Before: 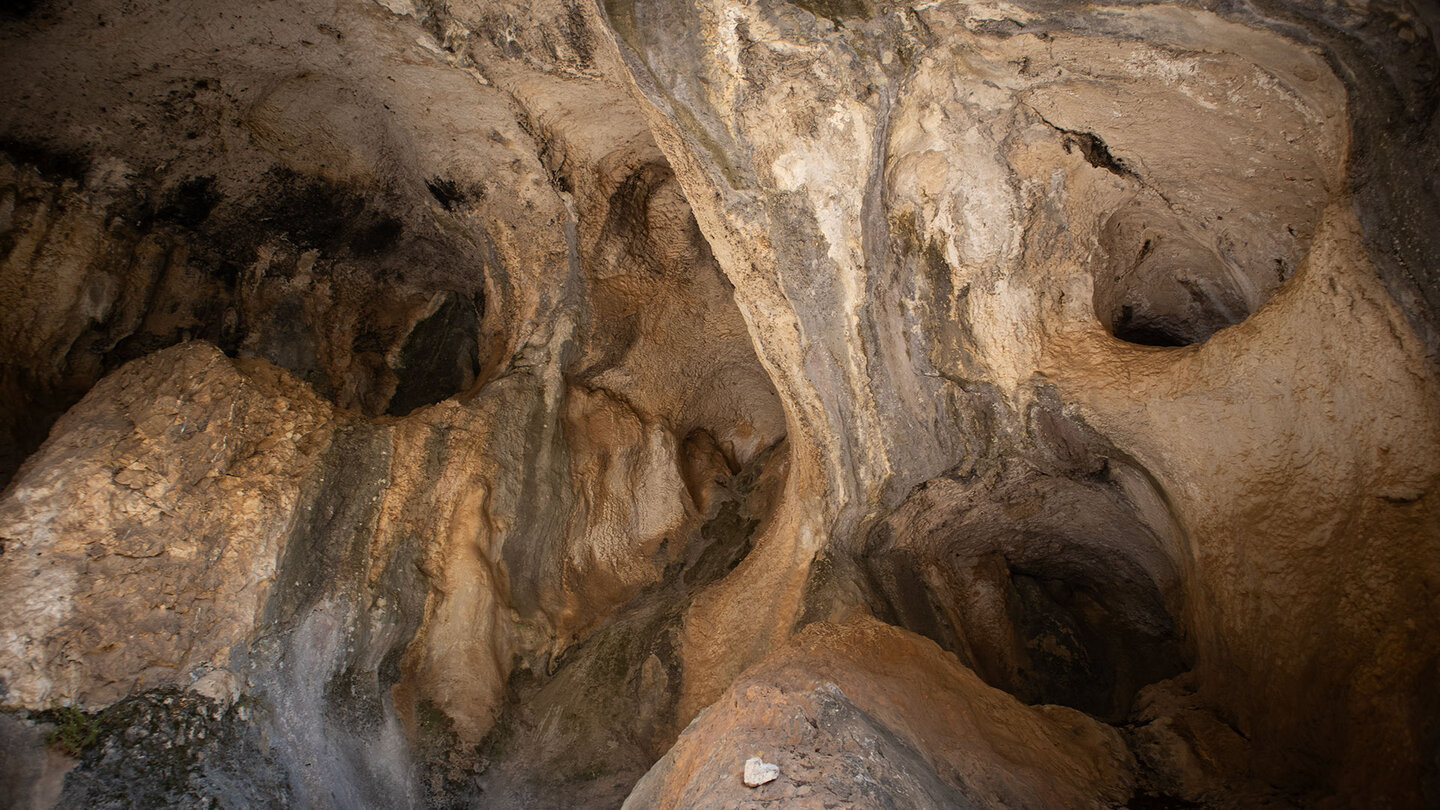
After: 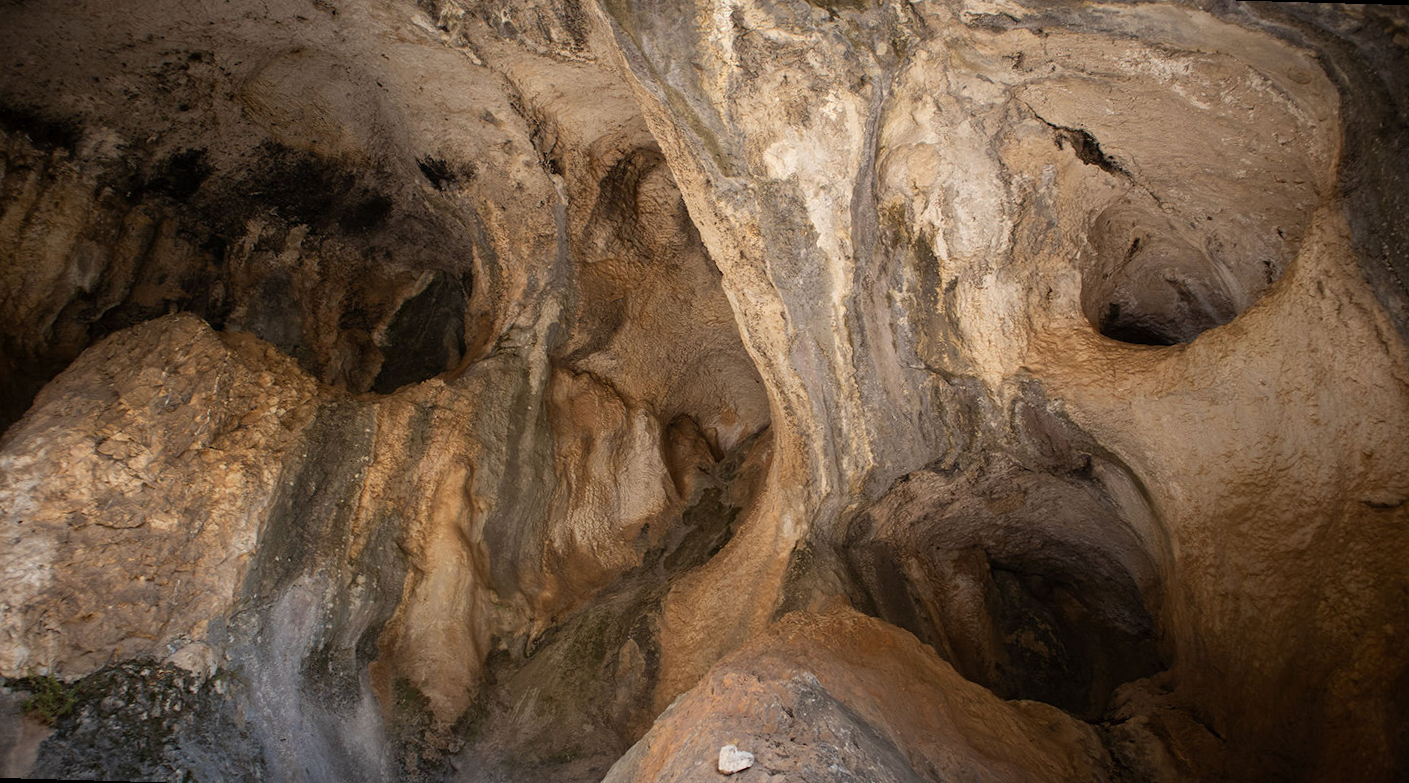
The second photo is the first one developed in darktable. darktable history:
rotate and perspective: rotation 1.57°, crop left 0.018, crop right 0.982, crop top 0.039, crop bottom 0.961
exposure: exposure 0.02 EV, compensate highlight preservation false
